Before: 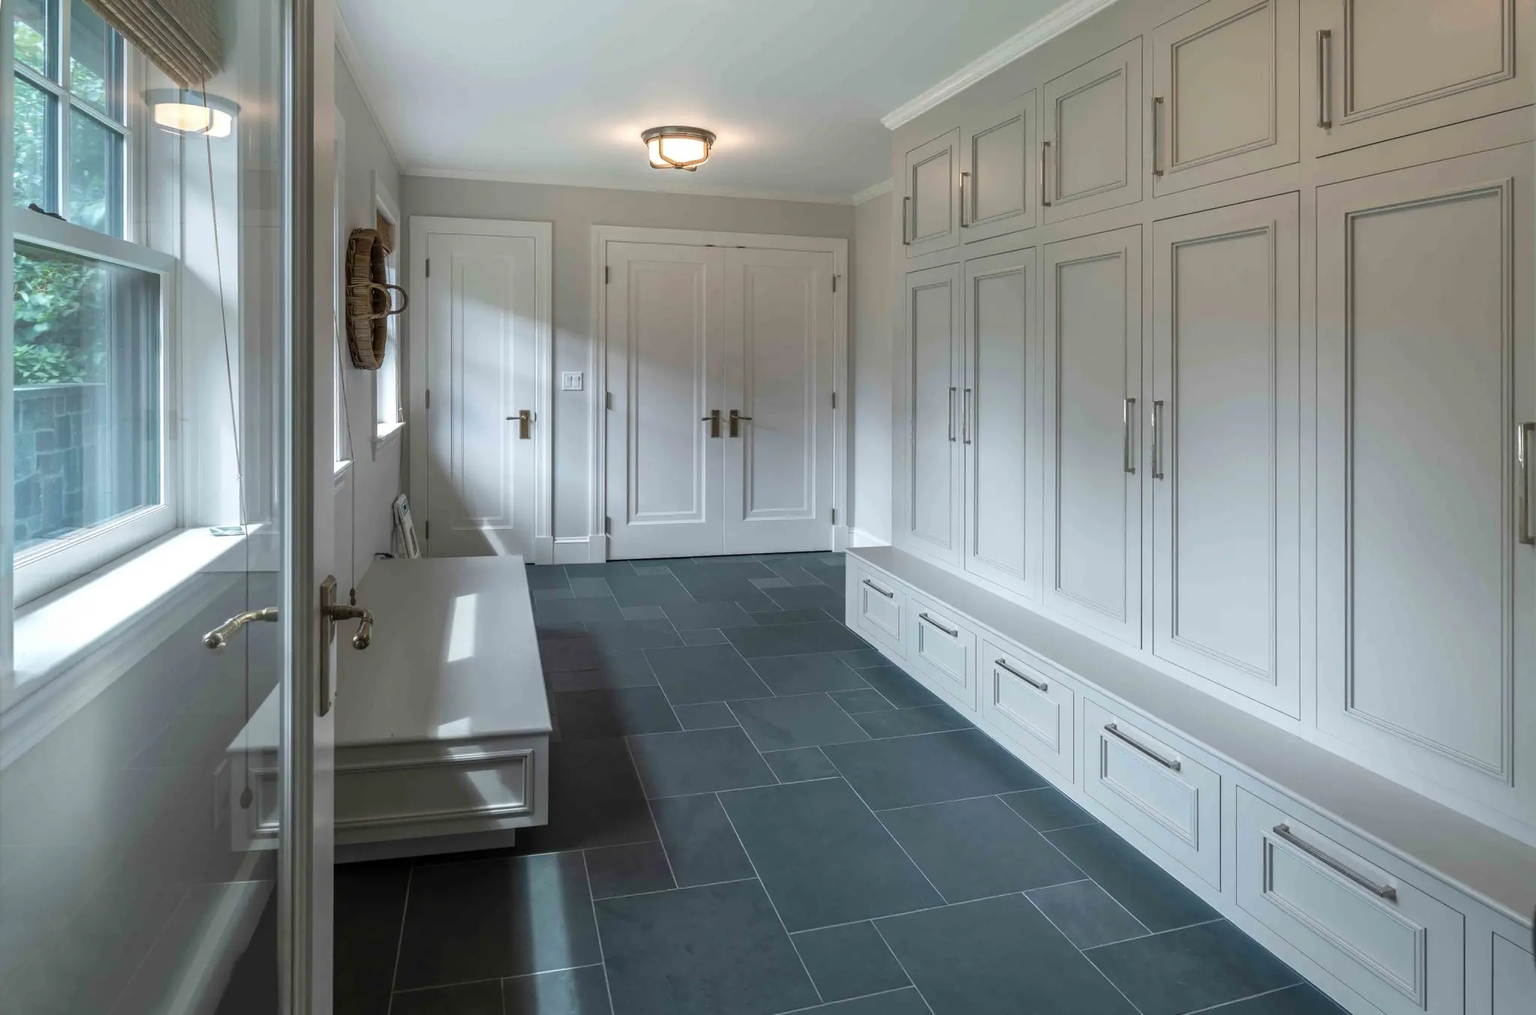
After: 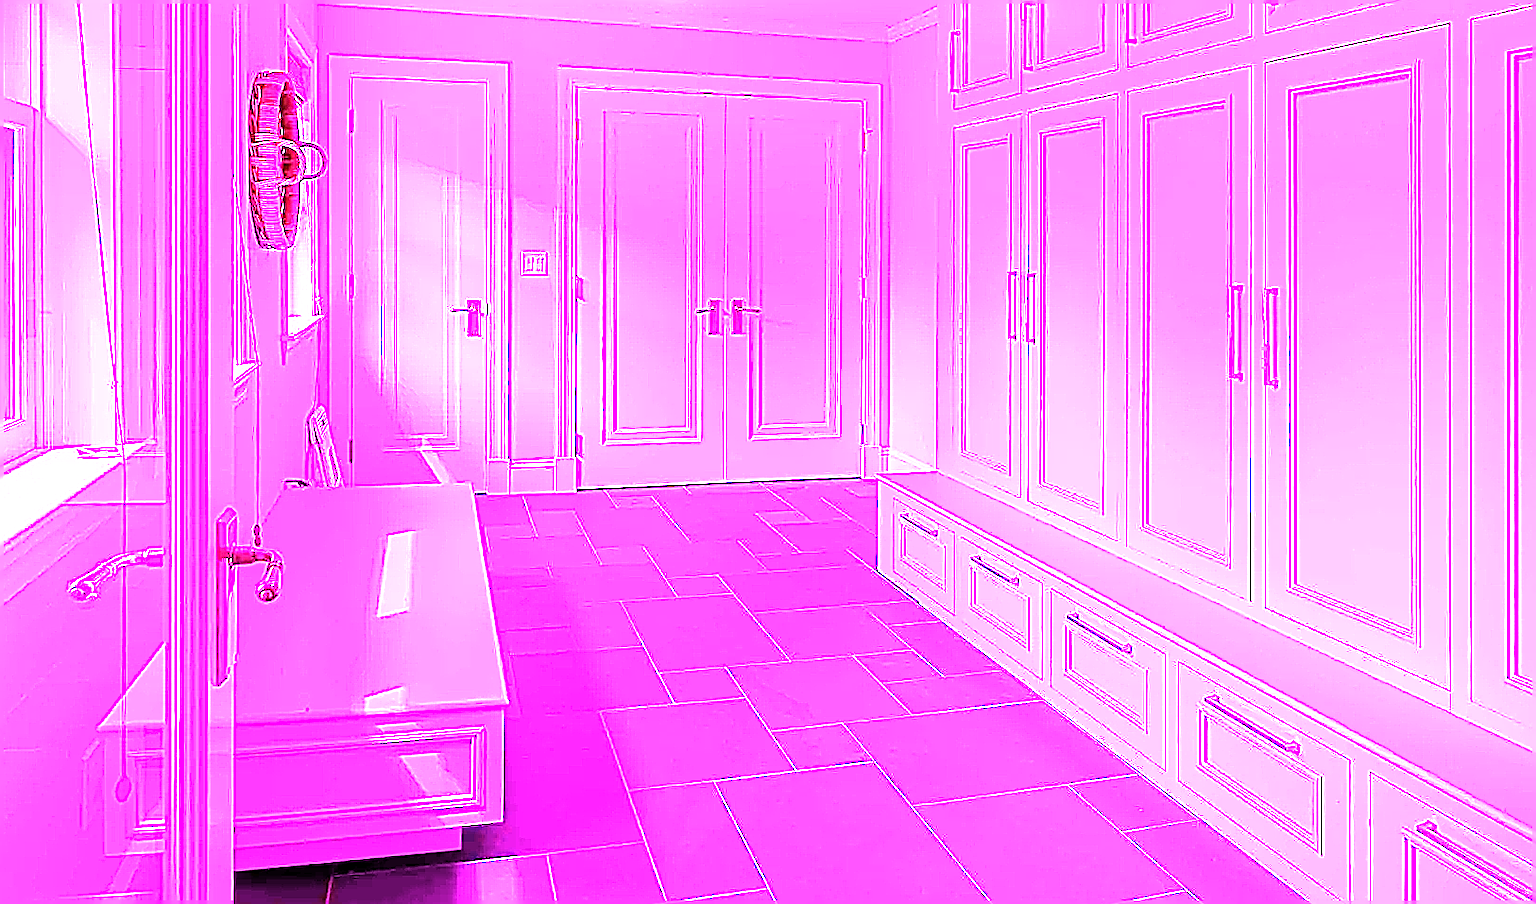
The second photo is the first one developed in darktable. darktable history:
white balance: red 8, blue 8
crop: left 9.712%, top 16.928%, right 10.845%, bottom 12.332%
sharpen: radius 1.4, amount 1.25, threshold 0.7
haze removal: compatibility mode true, adaptive false
